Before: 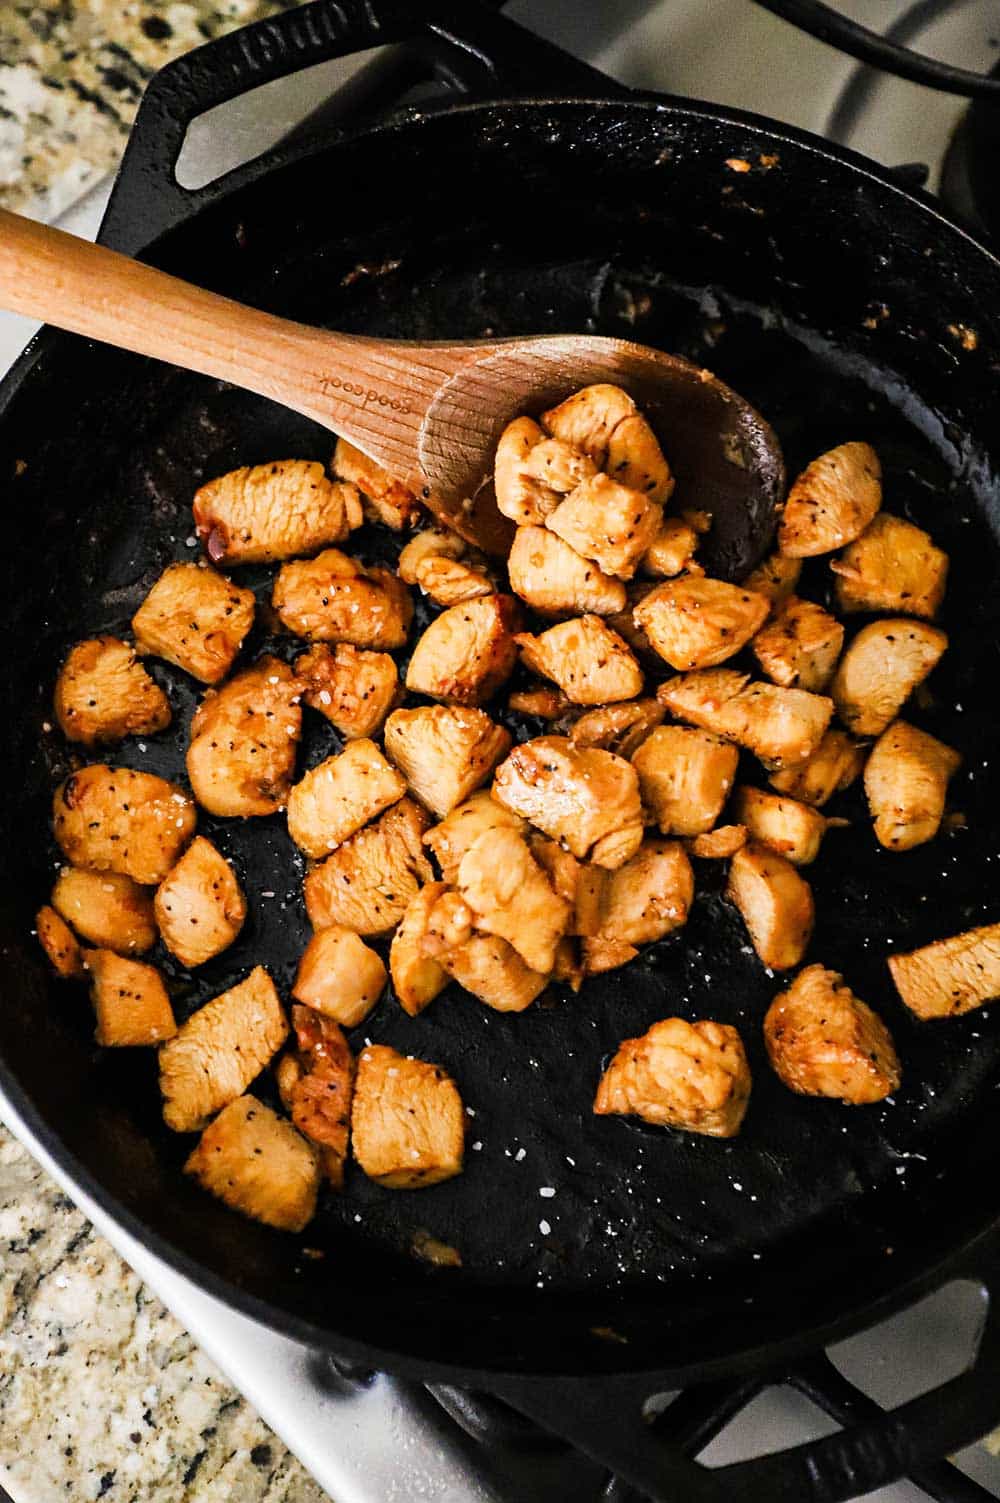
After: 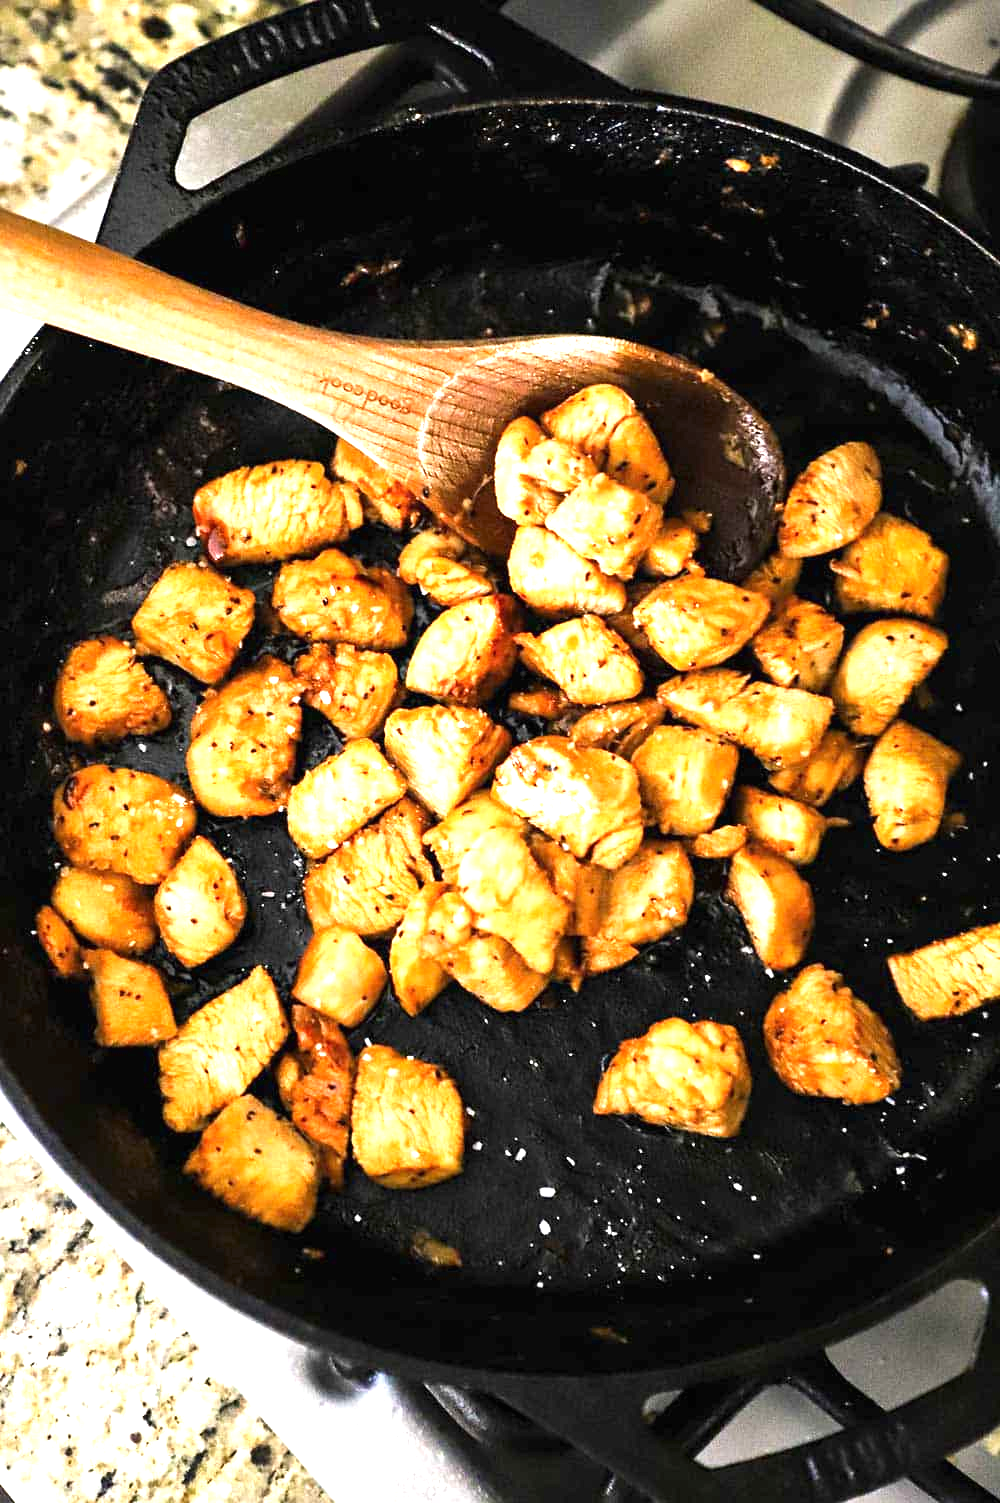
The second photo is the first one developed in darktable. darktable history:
exposure: black level correction 0, exposure 1.2 EV, compensate highlight preservation false
